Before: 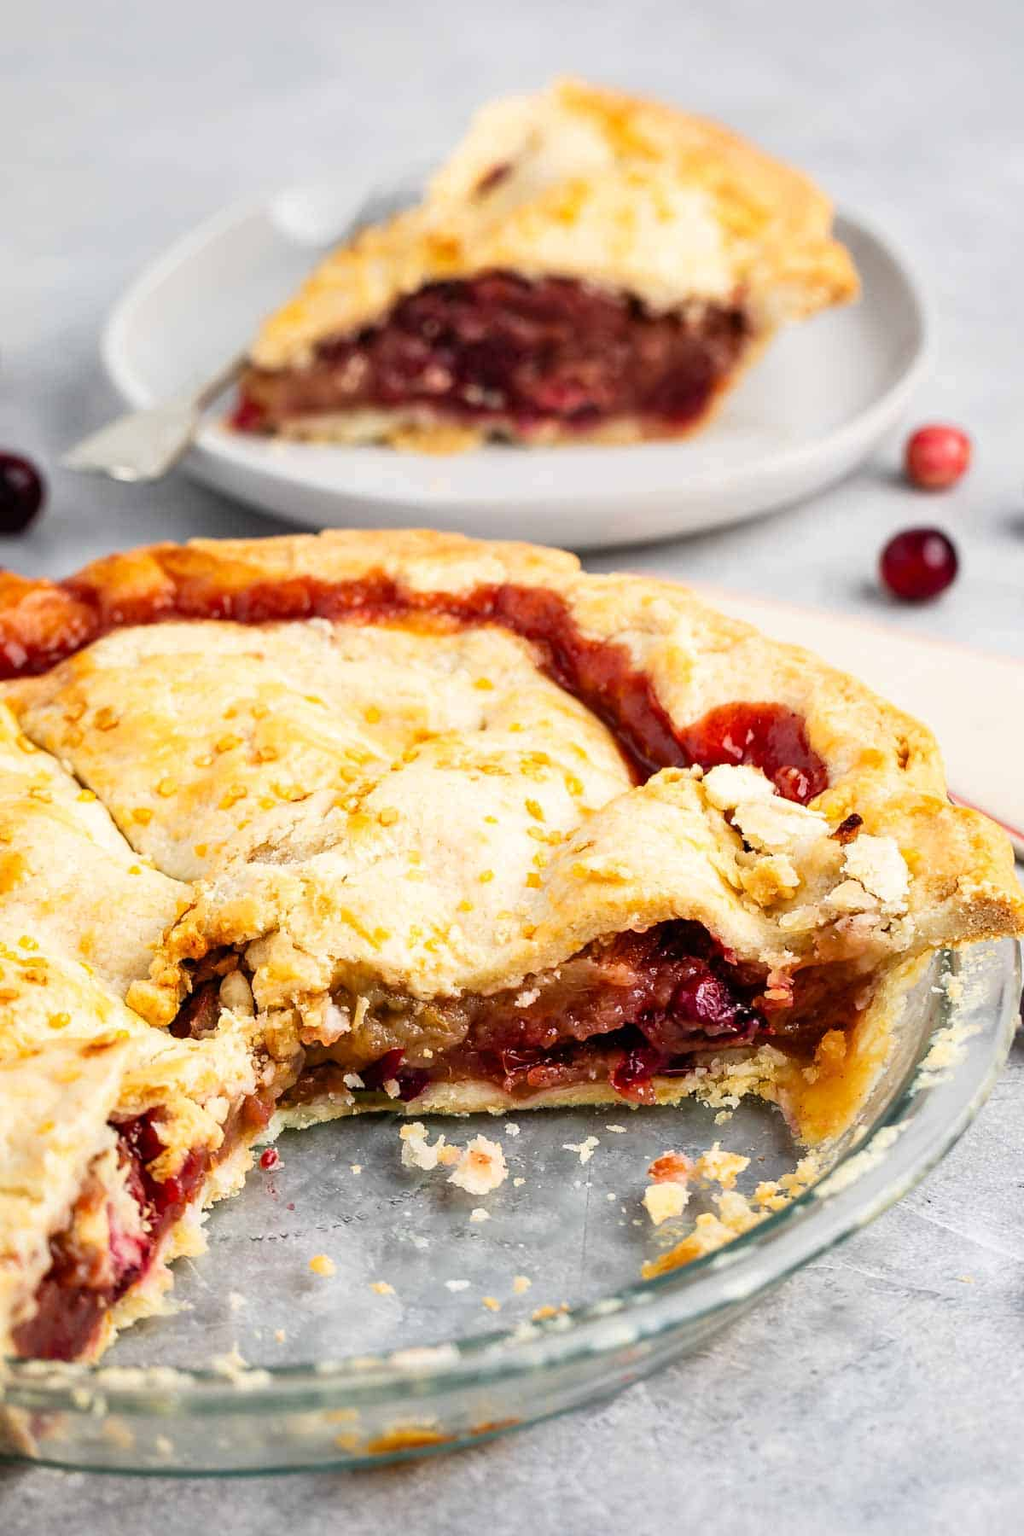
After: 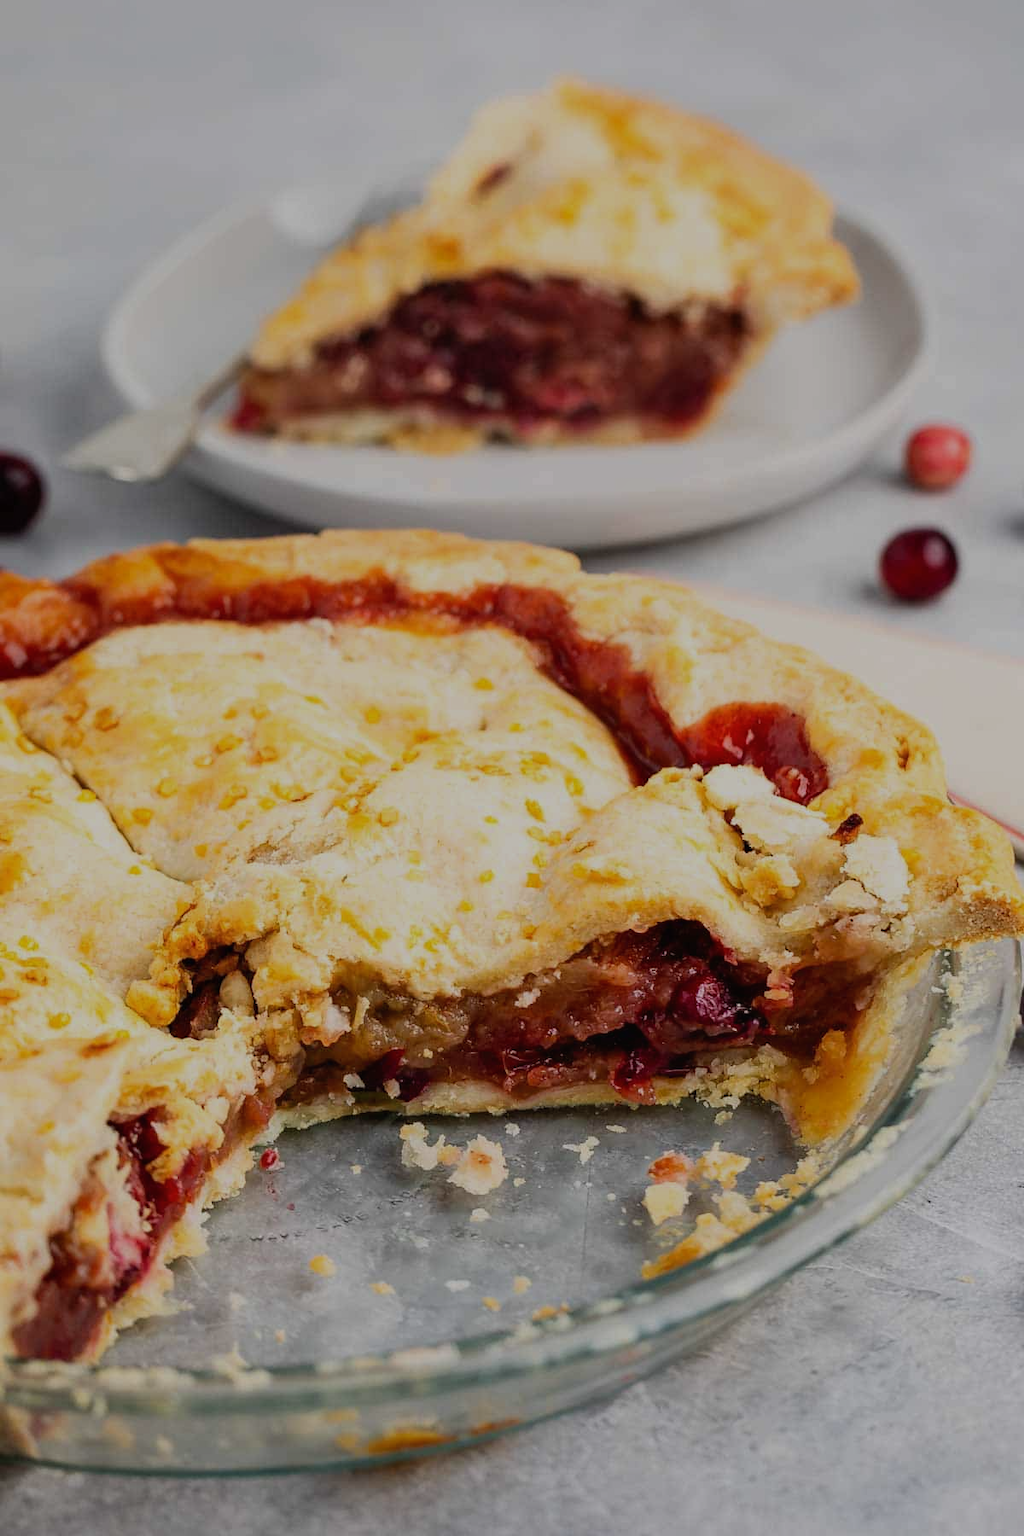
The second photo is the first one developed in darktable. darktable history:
local contrast: mode bilateral grid, contrast 99, coarseness 100, detail 90%, midtone range 0.2
exposure: exposure -0.96 EV, compensate highlight preservation false
